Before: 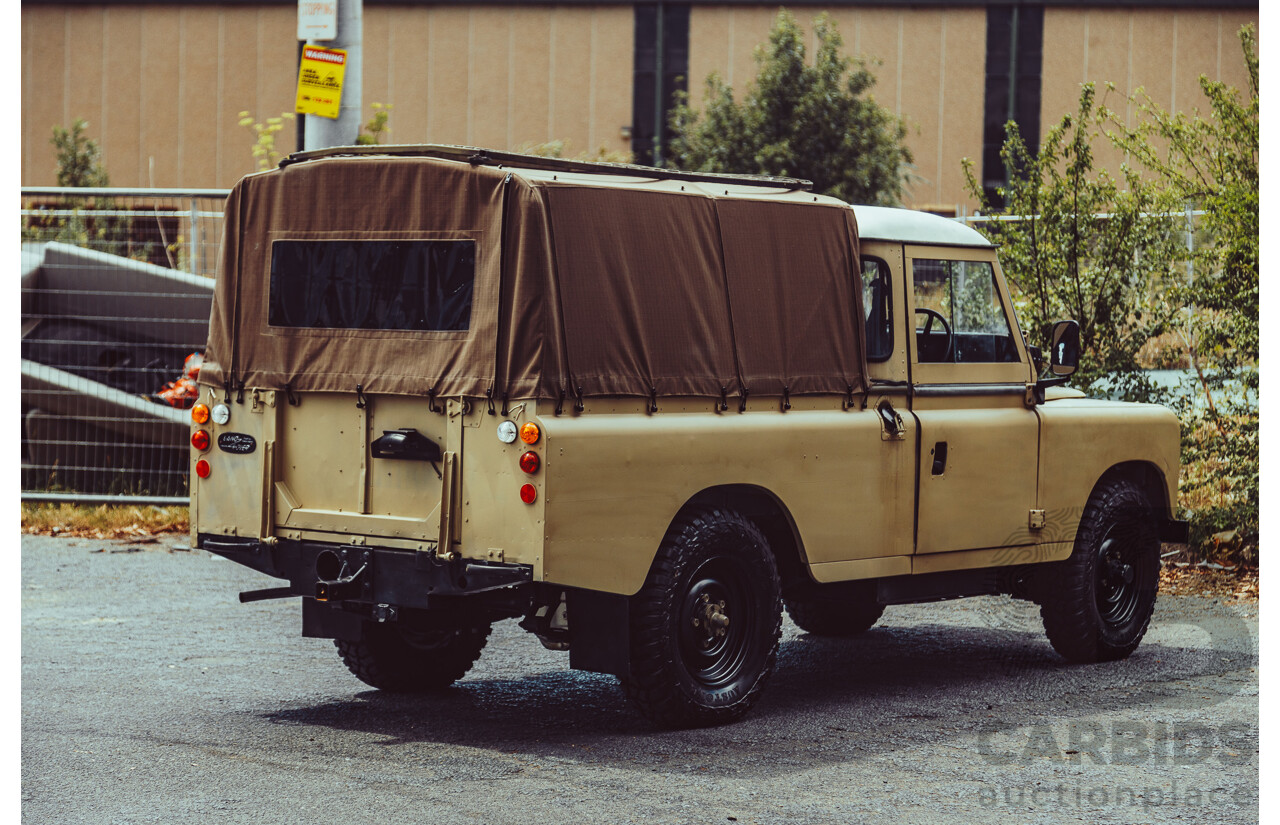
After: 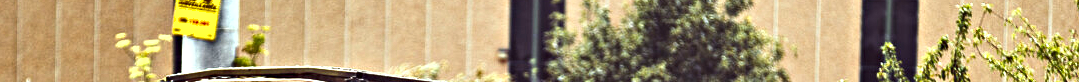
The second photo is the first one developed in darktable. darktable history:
shadows and highlights: radius 100.41, shadows 50.55, highlights -64.36, highlights color adjustment 49.82%, soften with gaussian
contrast equalizer: octaves 7, y [[0.6 ×6], [0.55 ×6], [0 ×6], [0 ×6], [0 ×6]]
crop and rotate: left 9.644%, top 9.491%, right 6.021%, bottom 80.509%
exposure: exposure 1 EV, compensate highlight preservation false
